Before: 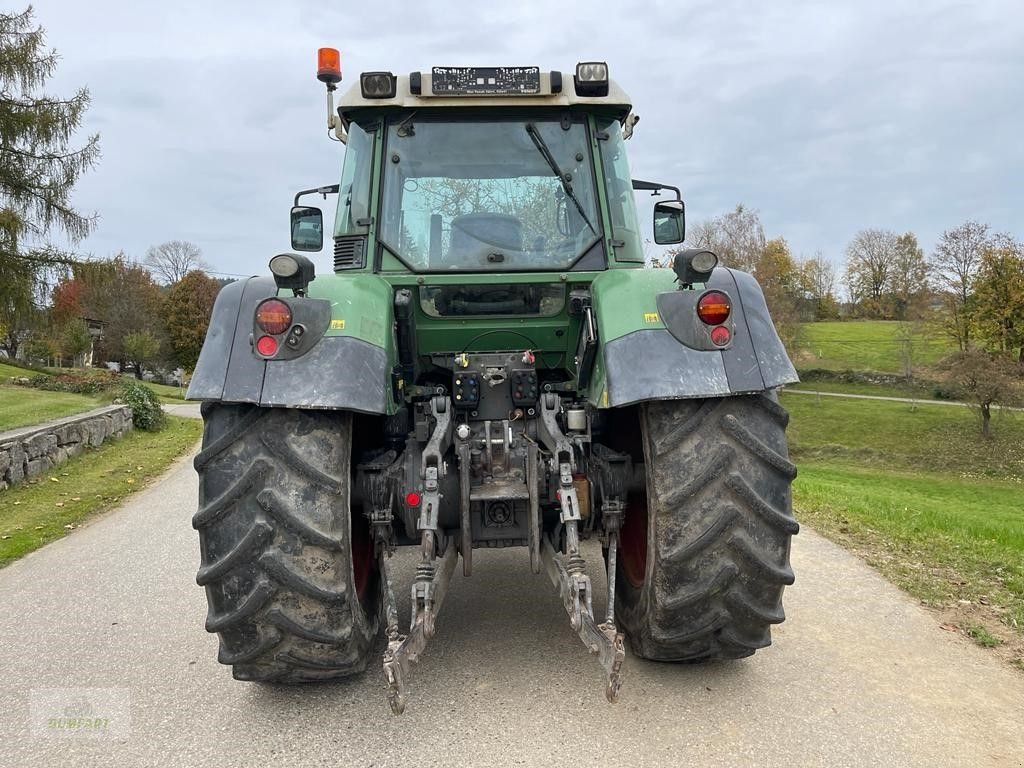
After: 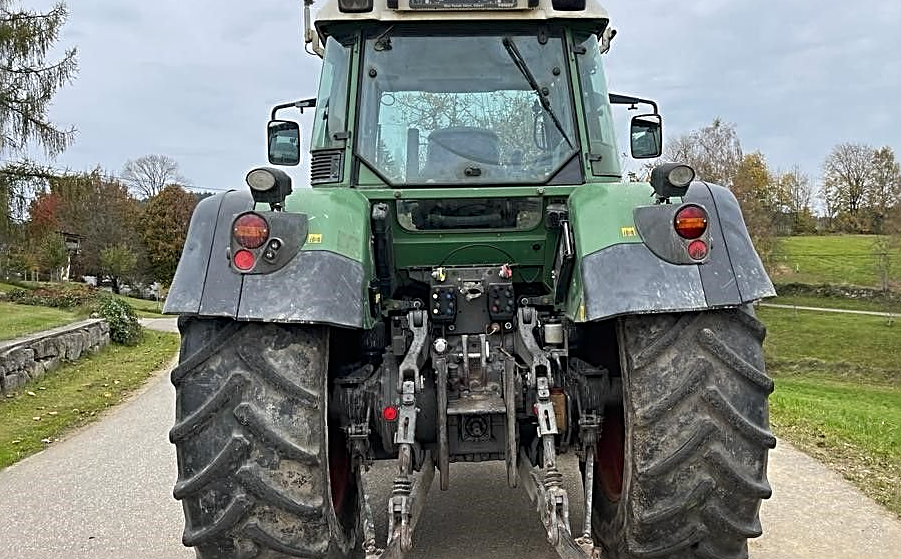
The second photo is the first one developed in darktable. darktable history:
sharpen: radius 2.632, amount 0.671
crop and rotate: left 2.279%, top 11.265%, right 9.732%, bottom 15.864%
